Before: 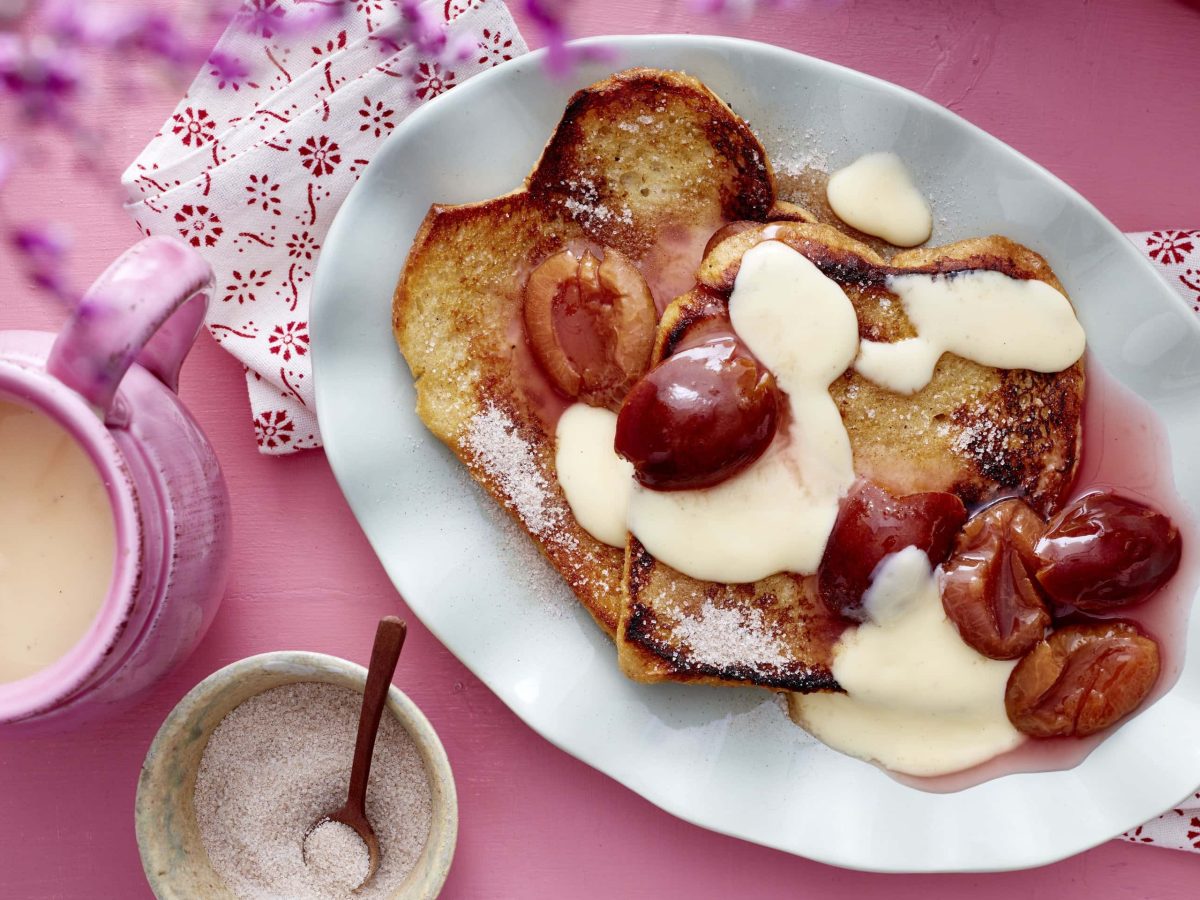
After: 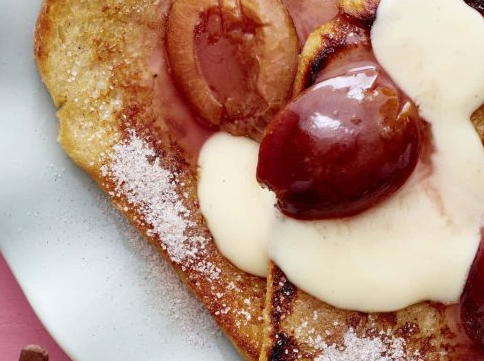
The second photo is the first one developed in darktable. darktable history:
crop: left 29.894%, top 30.185%, right 29.767%, bottom 29.64%
